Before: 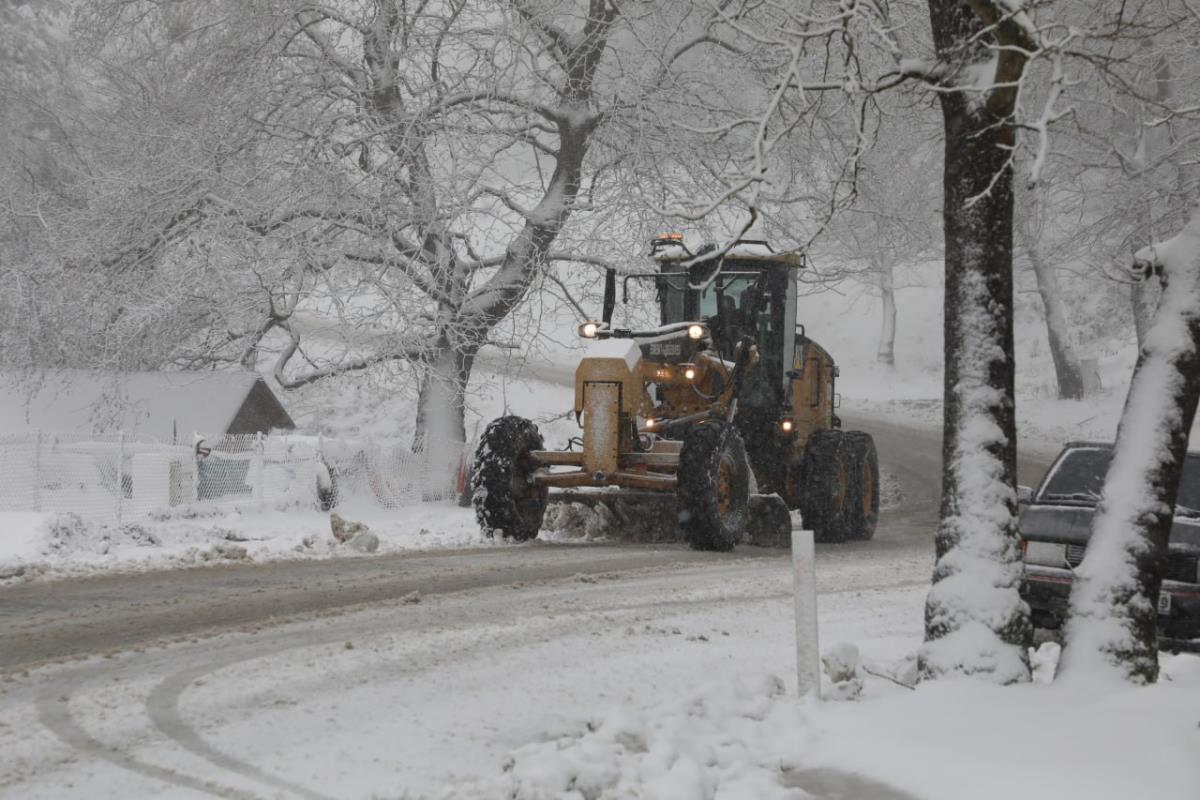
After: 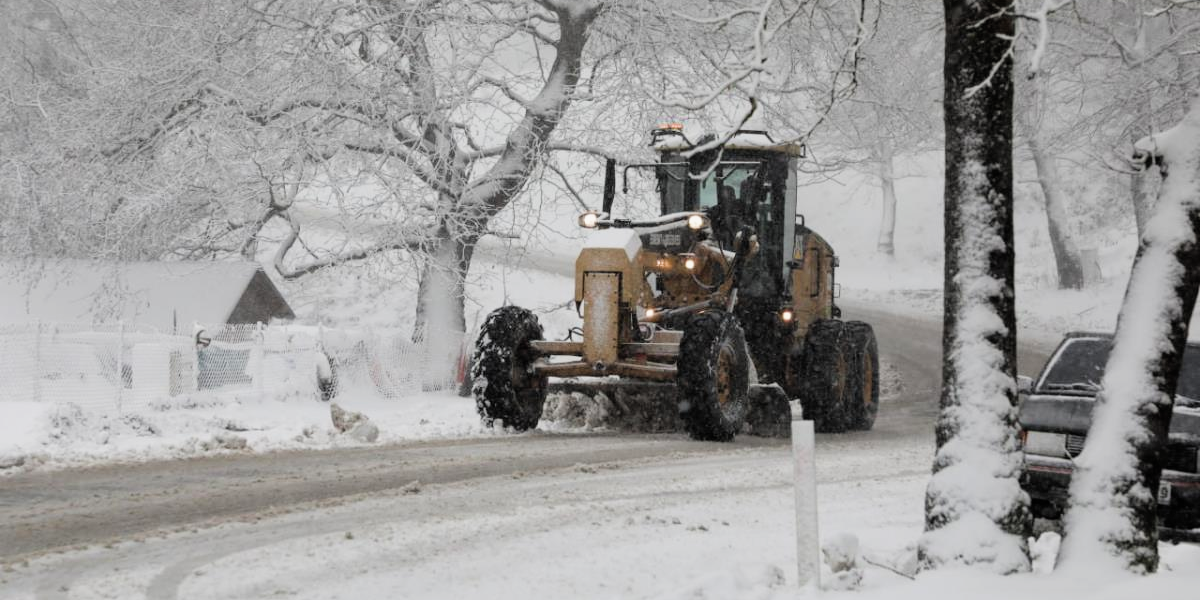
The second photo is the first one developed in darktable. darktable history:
filmic rgb: black relative exposure -5 EV, white relative exposure 3.5 EV, hardness 3.19, contrast 1.2, highlights saturation mix -50%
exposure: exposure 0.507 EV, compensate highlight preservation false
crop: top 13.819%, bottom 11.169%
